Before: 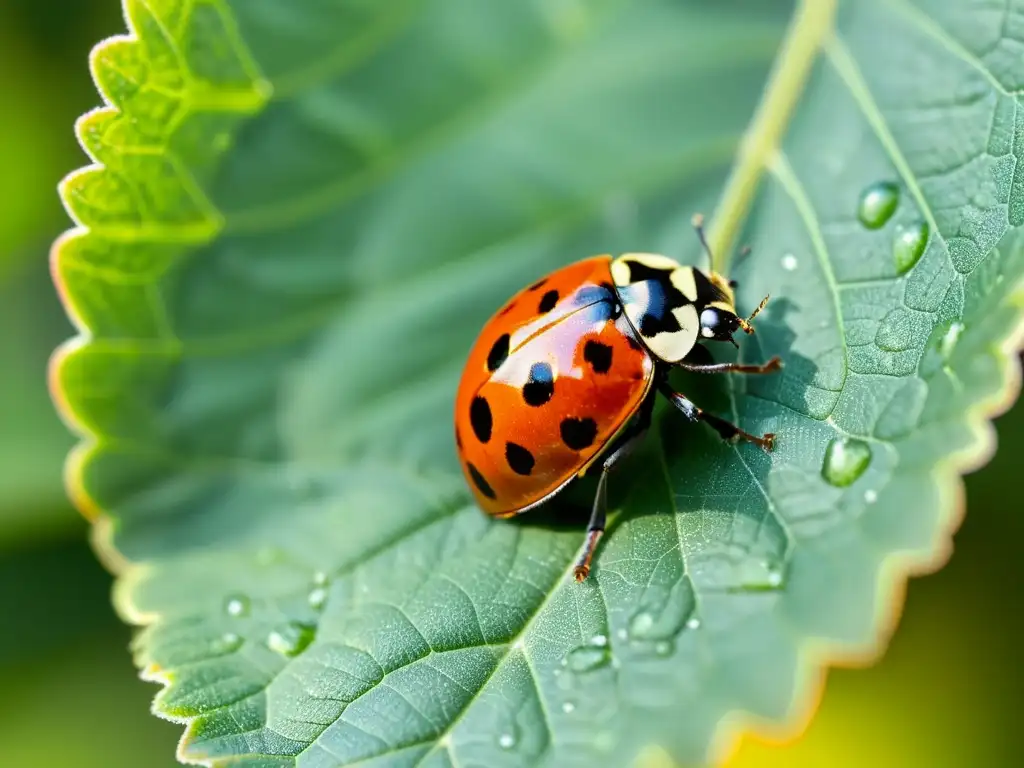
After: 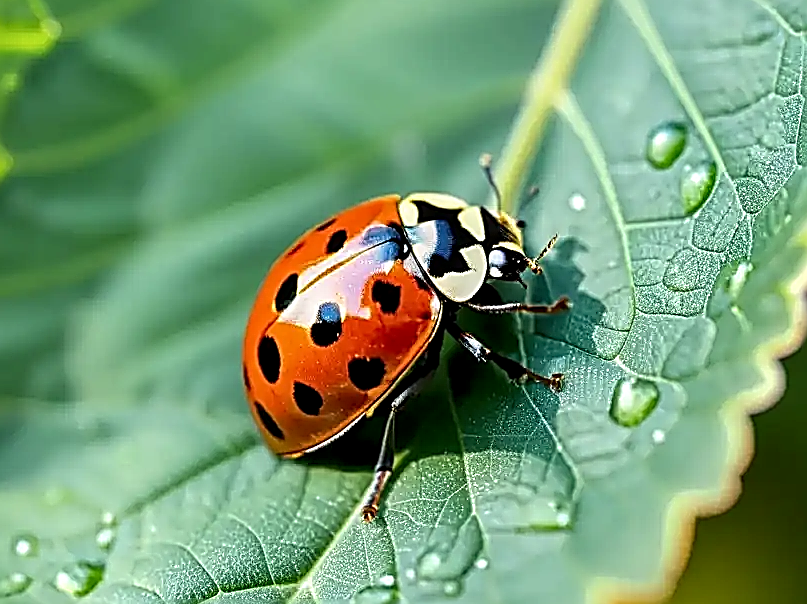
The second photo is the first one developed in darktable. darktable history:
local contrast: highlights 83%, shadows 81%
crop and rotate: left 20.74%, top 7.912%, right 0.375%, bottom 13.378%
sharpen: amount 1.861
